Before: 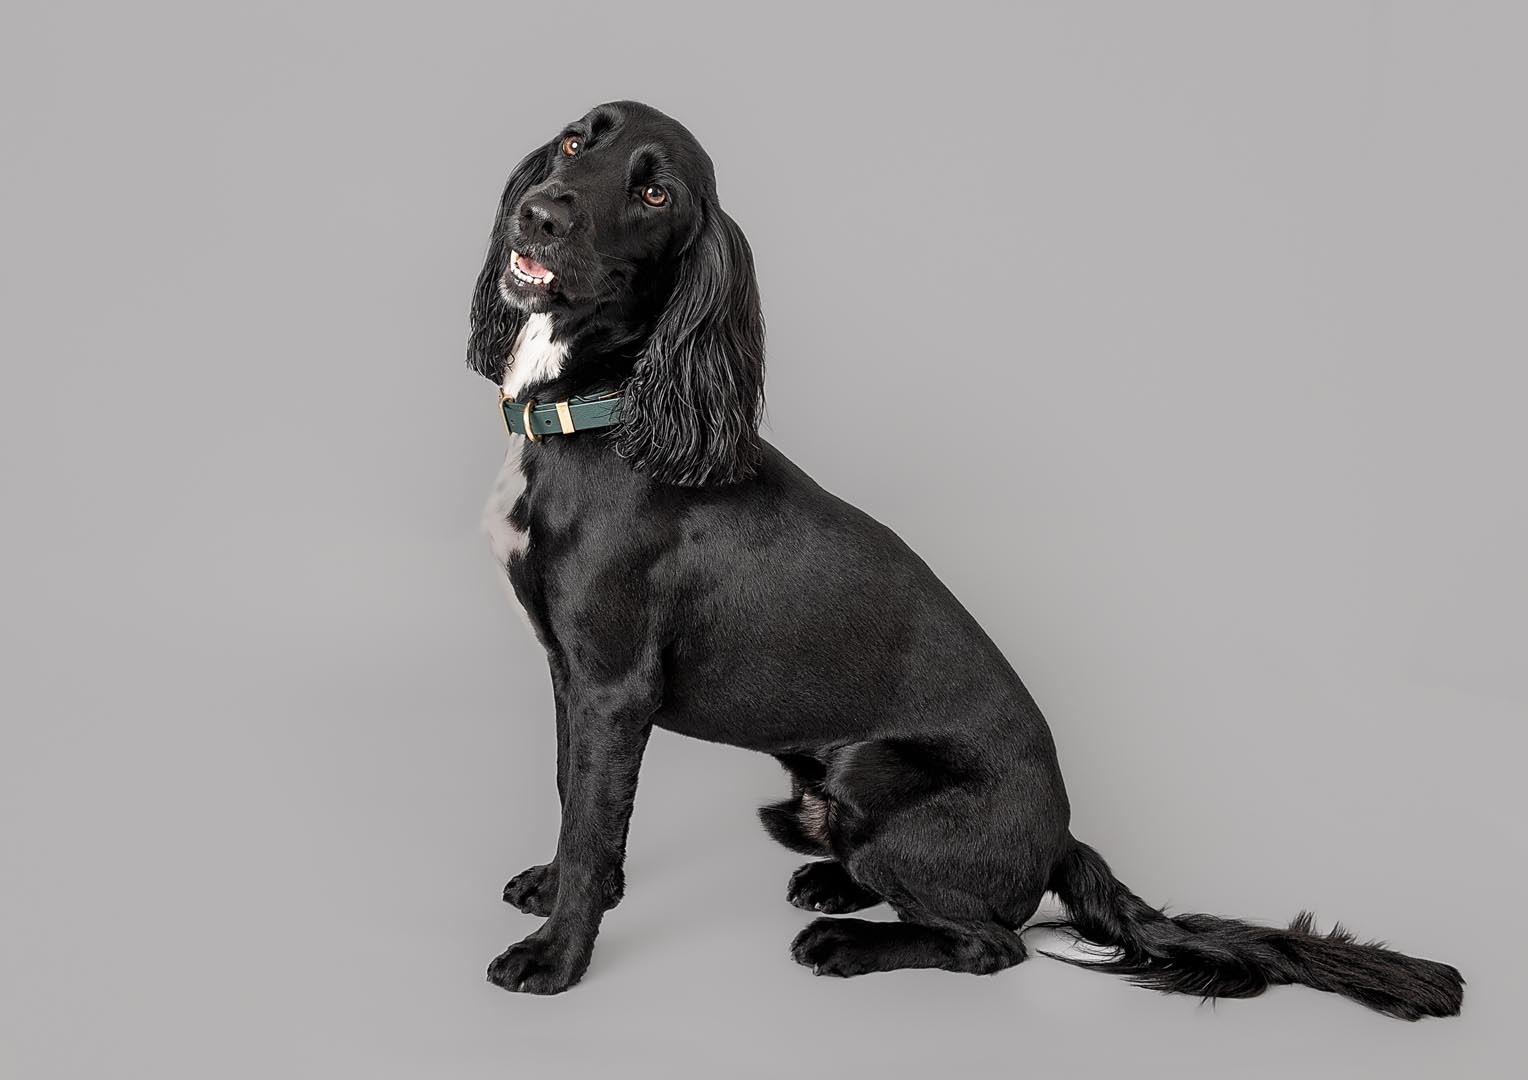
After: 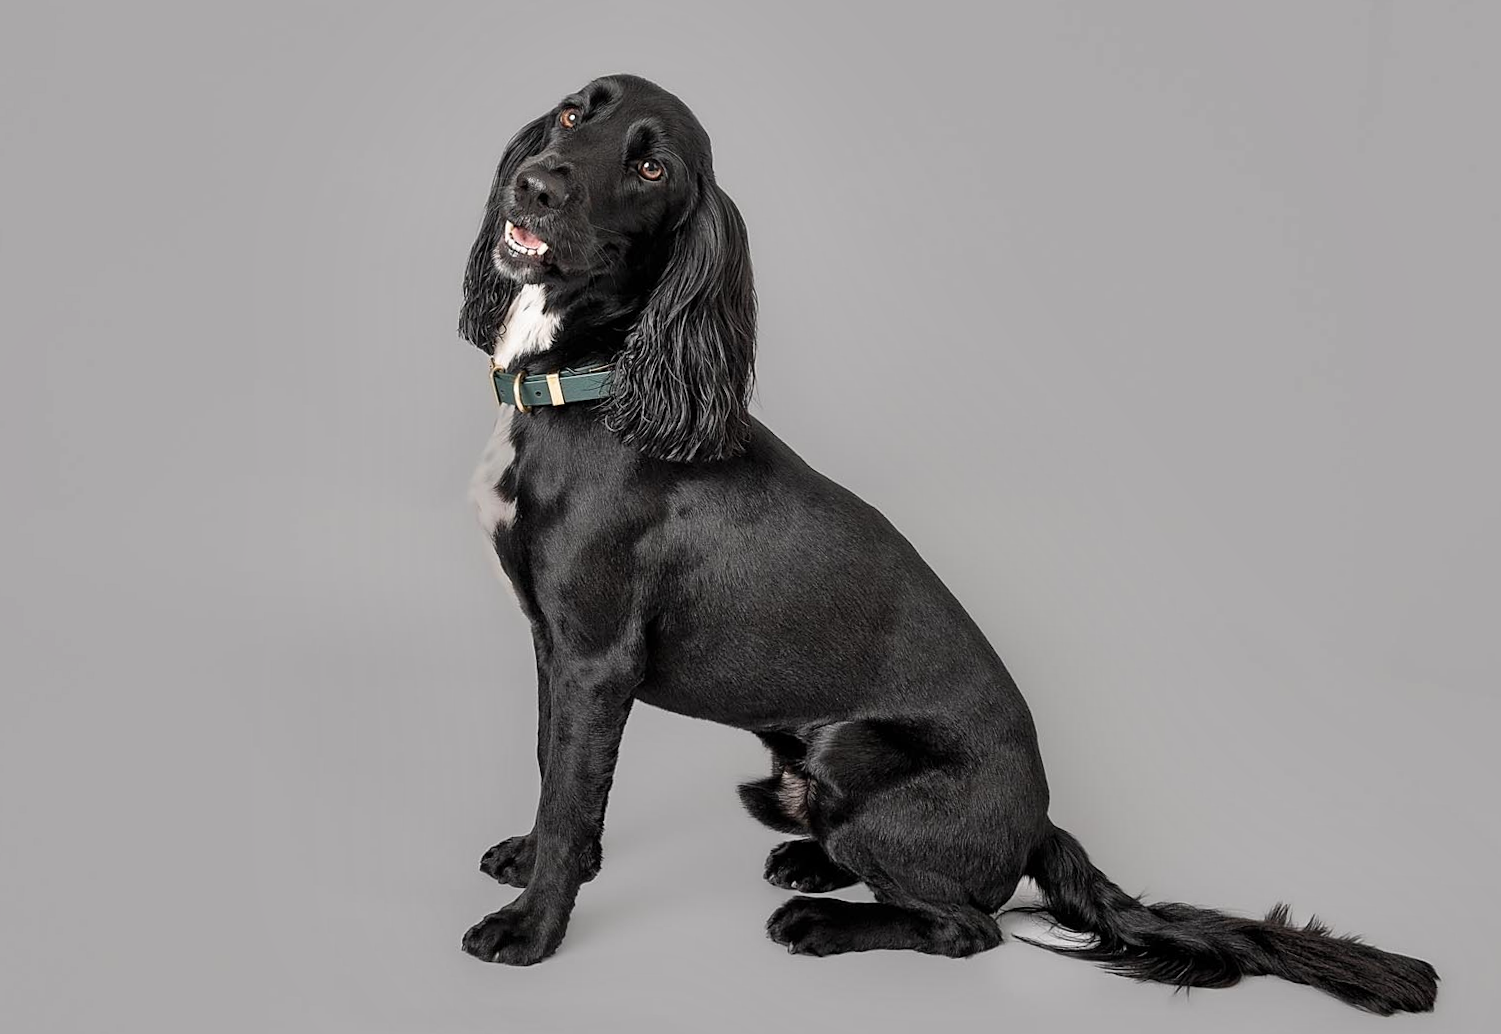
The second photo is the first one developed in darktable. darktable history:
rotate and perspective: rotation 1.57°, crop left 0.018, crop right 0.982, crop top 0.039, crop bottom 0.961
shadows and highlights: shadows 49, highlights -41, soften with gaussian
